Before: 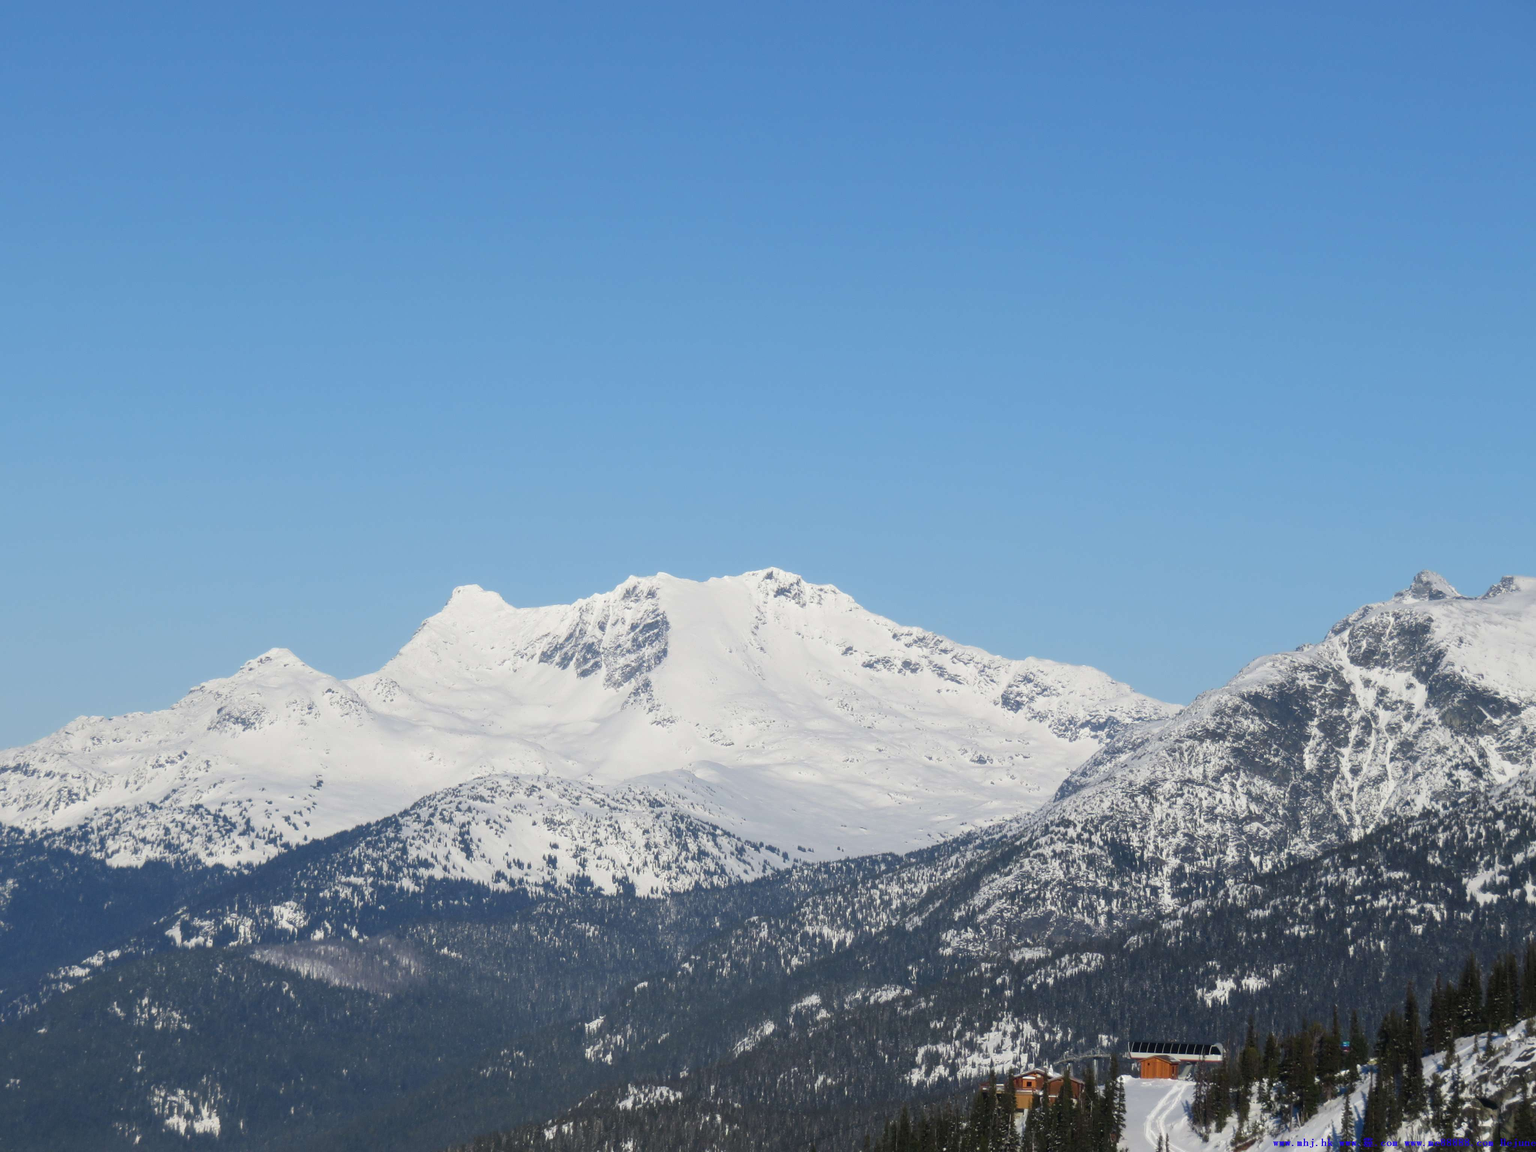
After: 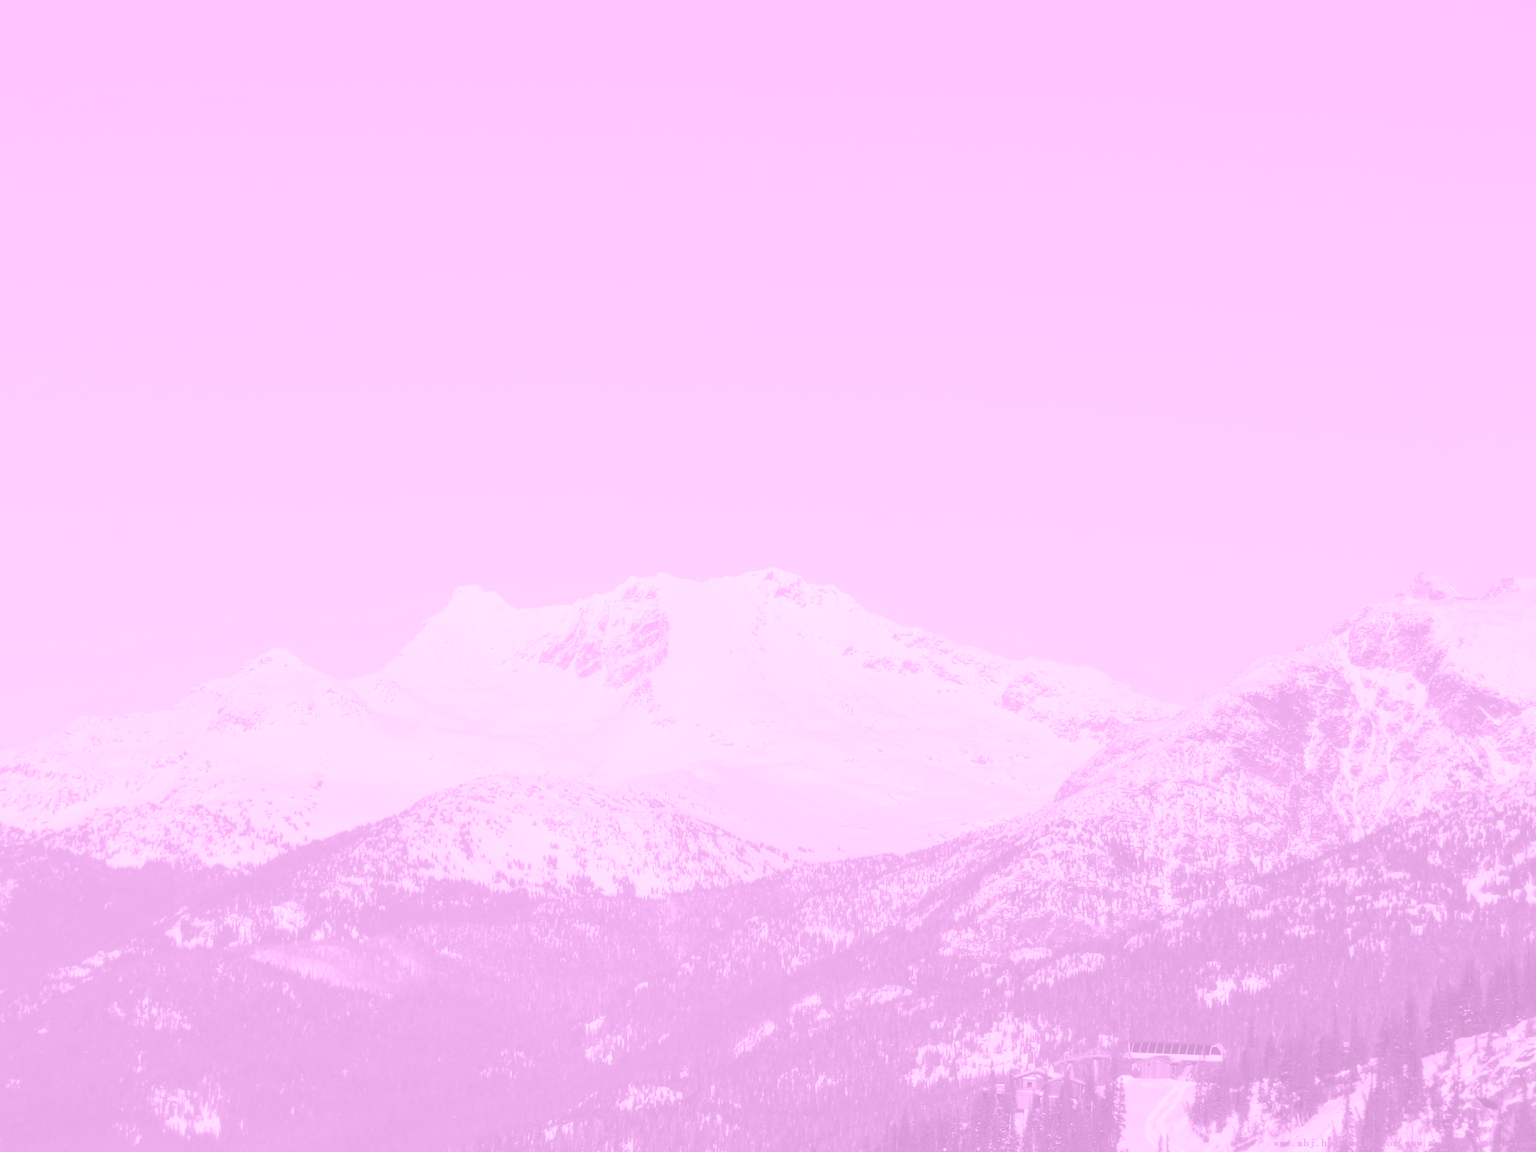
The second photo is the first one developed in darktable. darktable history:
exposure: exposure 0.258 EV, compensate highlight preservation false
colorize: hue 331.2°, saturation 75%, source mix 30.28%, lightness 70.52%, version 1
tone equalizer: on, module defaults
